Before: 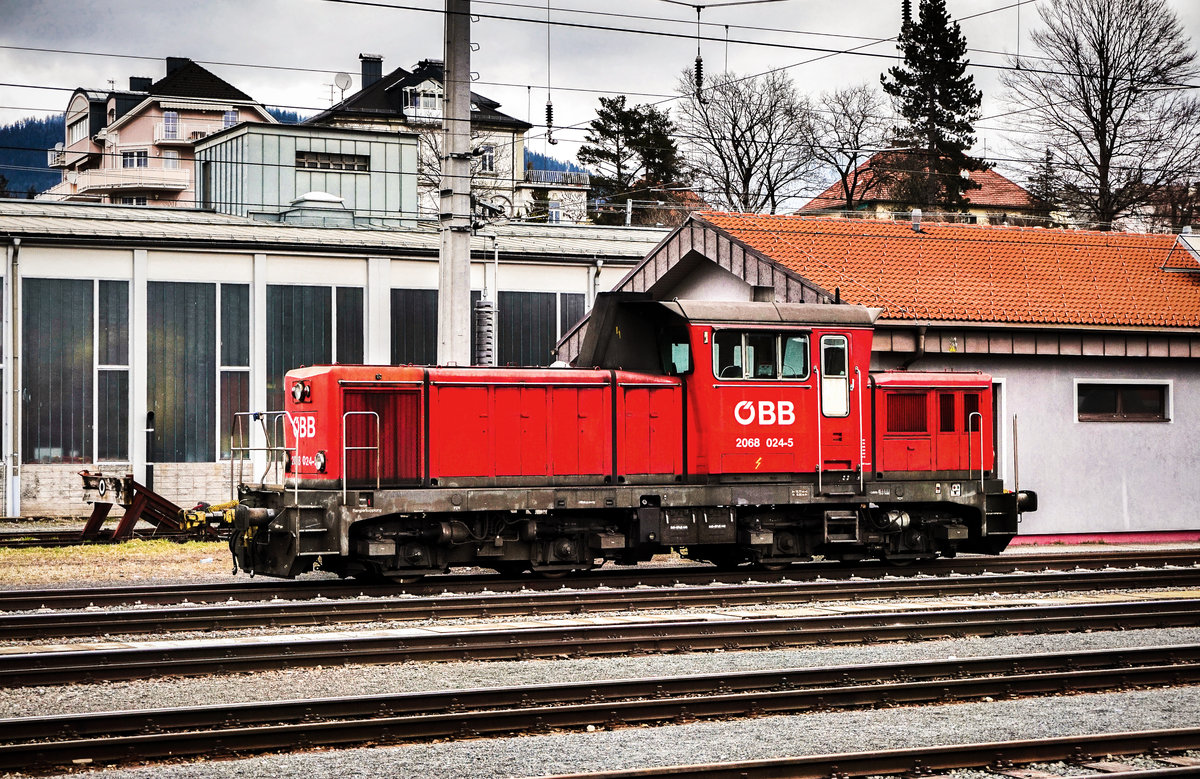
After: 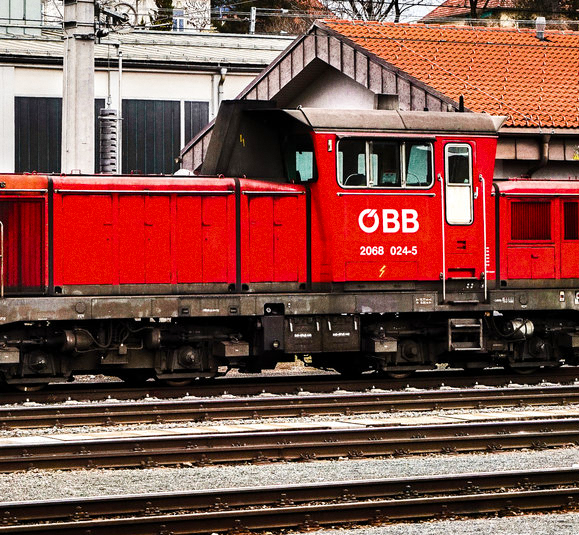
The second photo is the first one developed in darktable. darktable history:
color balance rgb: perceptual saturation grading › global saturation 20%, perceptual saturation grading › highlights -25%, perceptual saturation grading › shadows 25%
tone equalizer: on, module defaults
grain: coarseness 0.09 ISO, strength 16.61%
crop: left 31.379%, top 24.658%, right 20.326%, bottom 6.628%
